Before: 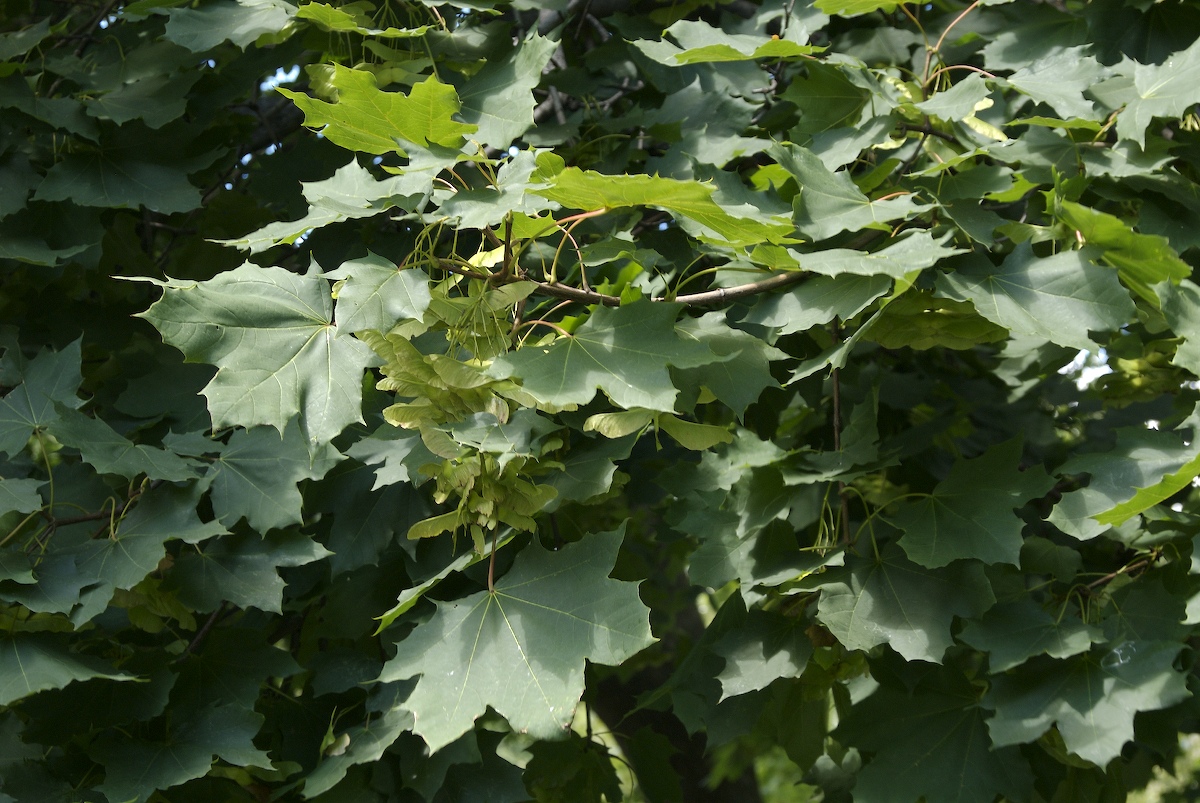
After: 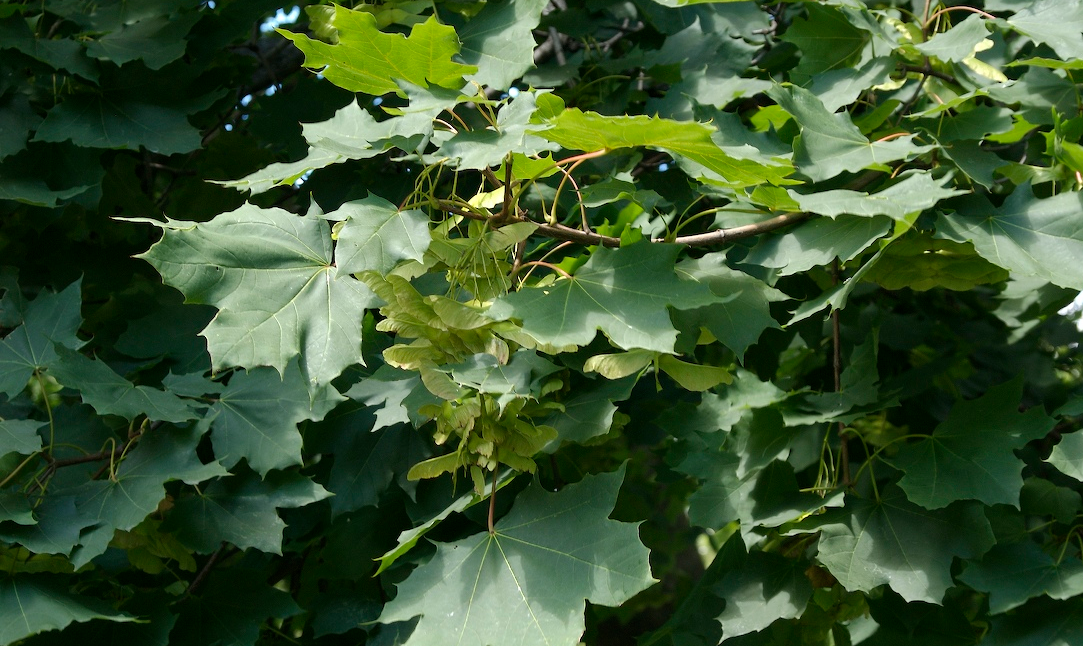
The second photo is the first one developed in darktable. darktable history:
crop: top 7.391%, right 9.736%, bottom 12.064%
